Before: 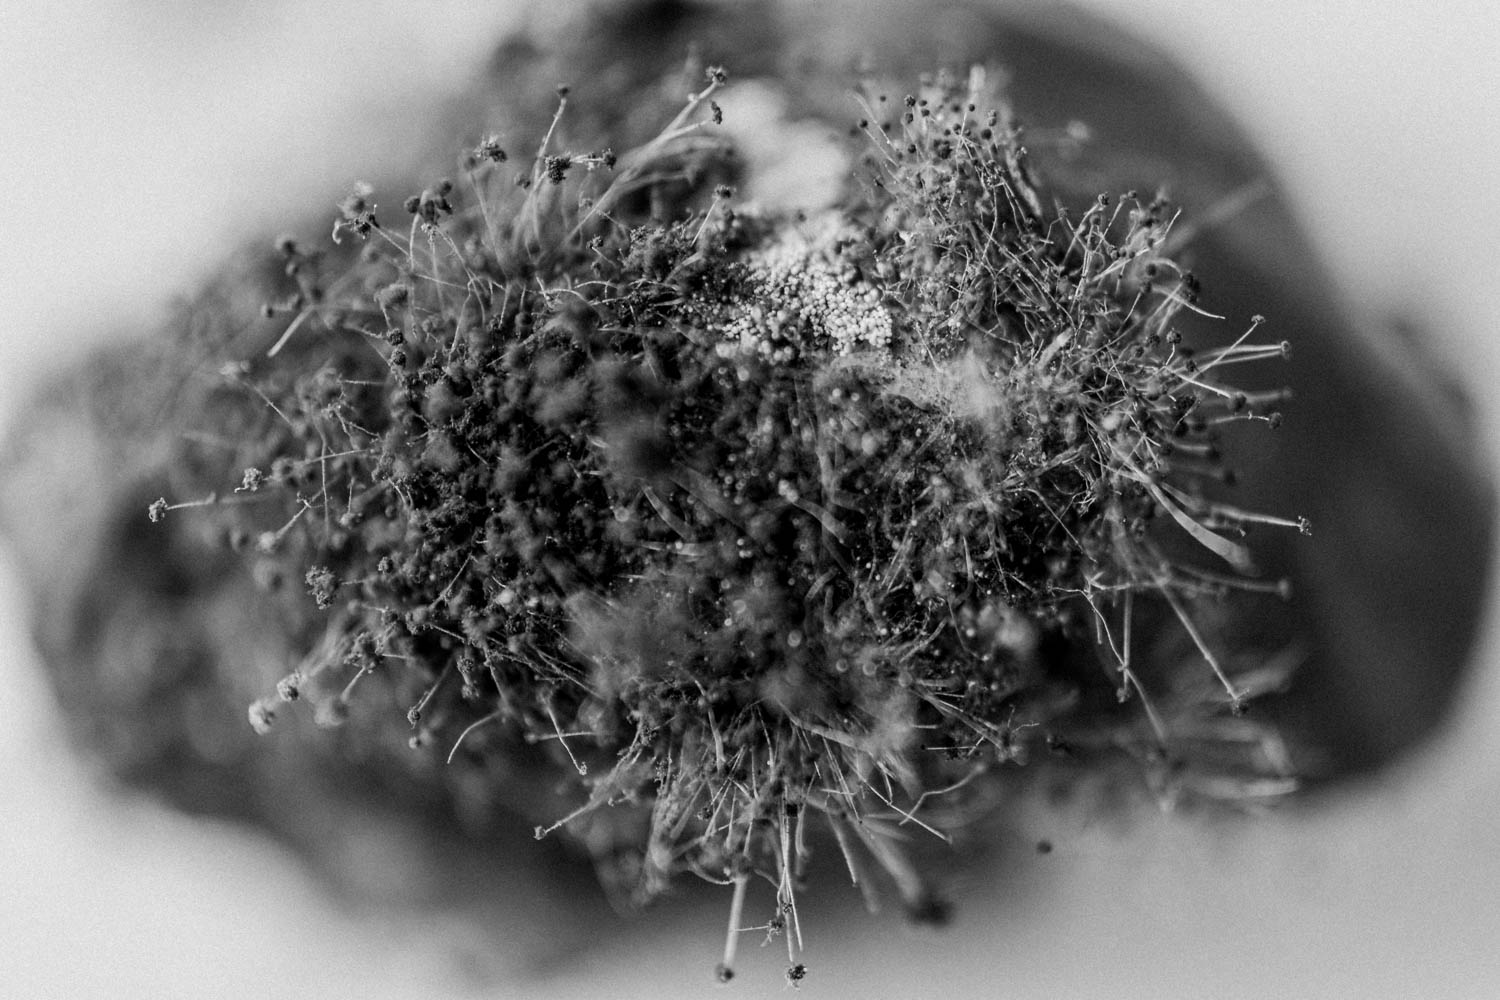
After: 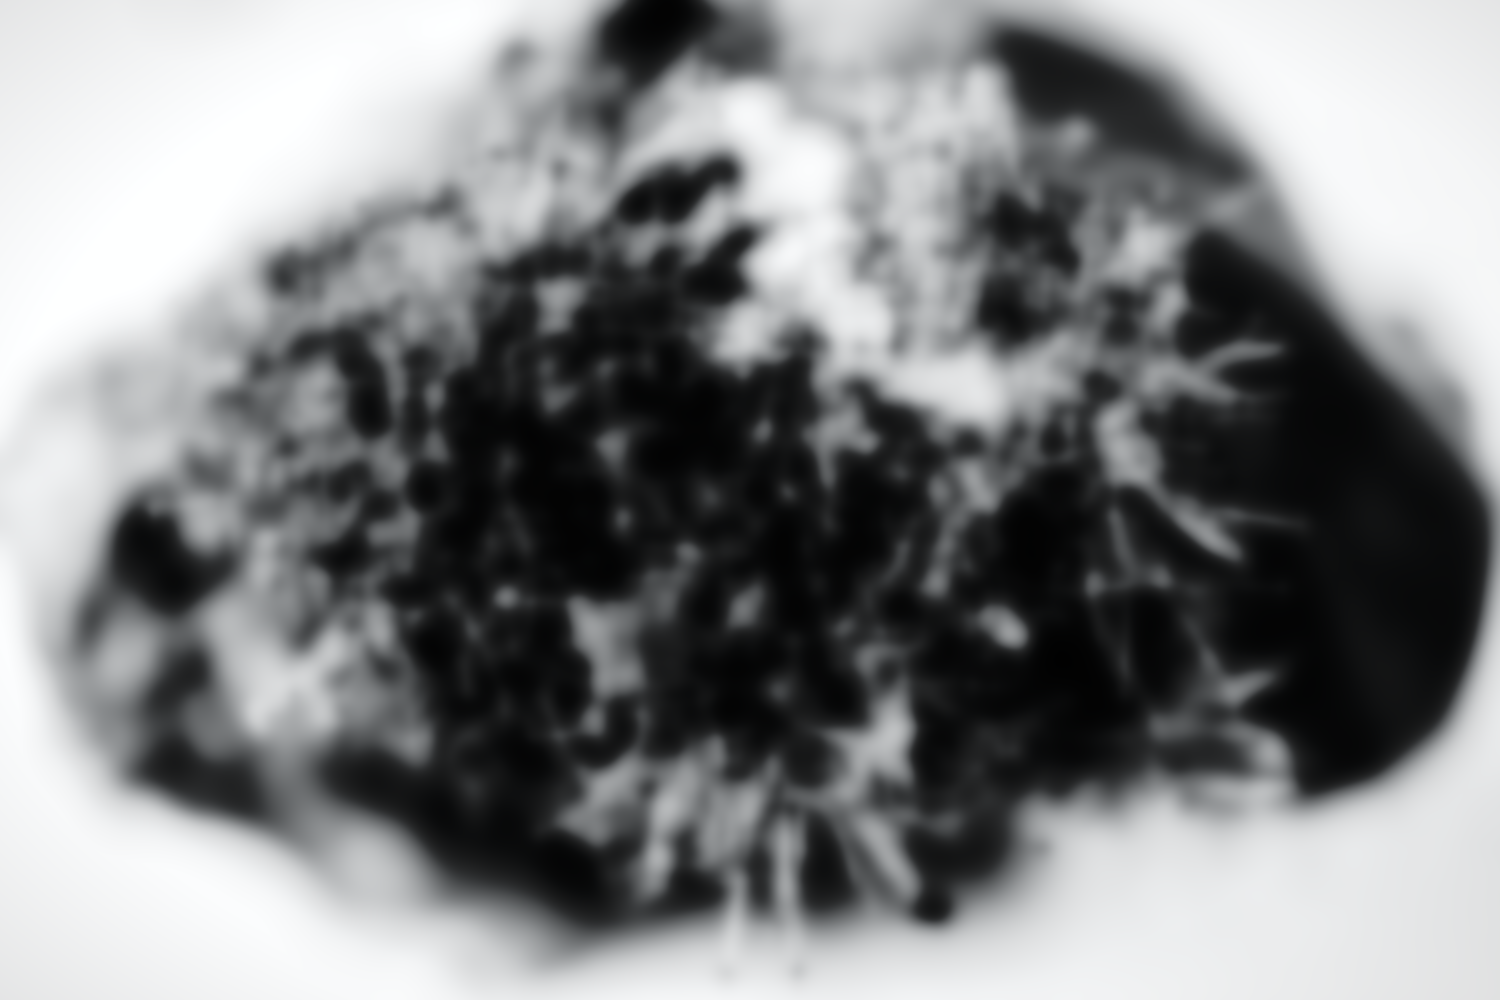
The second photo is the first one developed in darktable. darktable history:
white balance: red 0.986, blue 1.01
vignetting: fall-off start 100%, brightness -0.282, width/height ratio 1.31
tone equalizer: -8 EV -0.75 EV, -7 EV -0.7 EV, -6 EV -0.6 EV, -5 EV -0.4 EV, -3 EV 0.4 EV, -2 EV 0.6 EV, -1 EV 0.7 EV, +0 EV 0.75 EV, edges refinement/feathering 500, mask exposure compensation -1.57 EV, preserve details no
lowpass: on, module defaults
tone curve: curves: ch0 [(0, 0) (0.003, 0.005) (0.011, 0.011) (0.025, 0.02) (0.044, 0.03) (0.069, 0.041) (0.1, 0.062) (0.136, 0.089) (0.177, 0.135) (0.224, 0.189) (0.277, 0.259) (0.335, 0.373) (0.399, 0.499) (0.468, 0.622) (0.543, 0.724) (0.623, 0.807) (0.709, 0.868) (0.801, 0.916) (0.898, 0.964) (1, 1)], preserve colors none
fill light: exposure -2 EV, width 8.6
